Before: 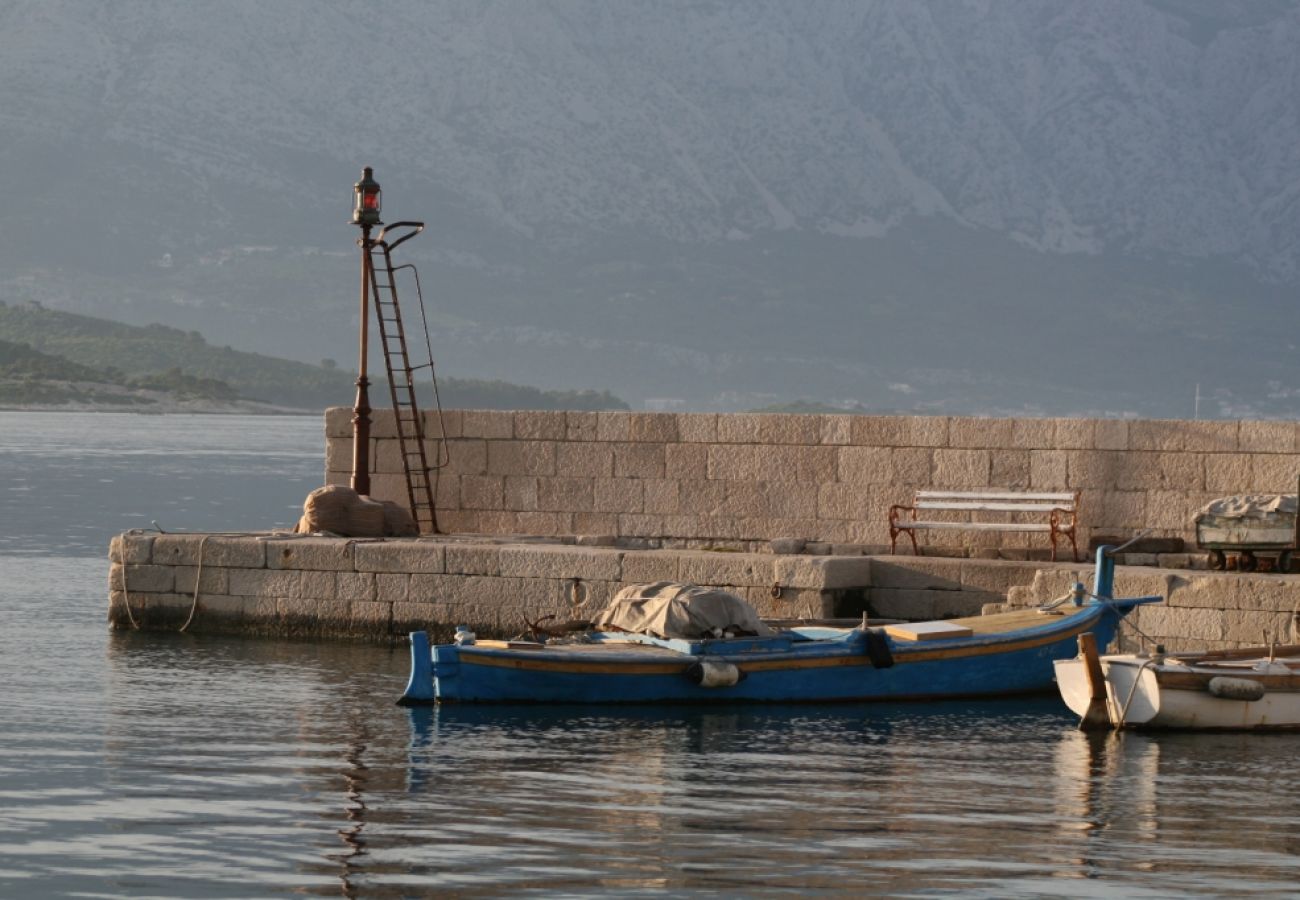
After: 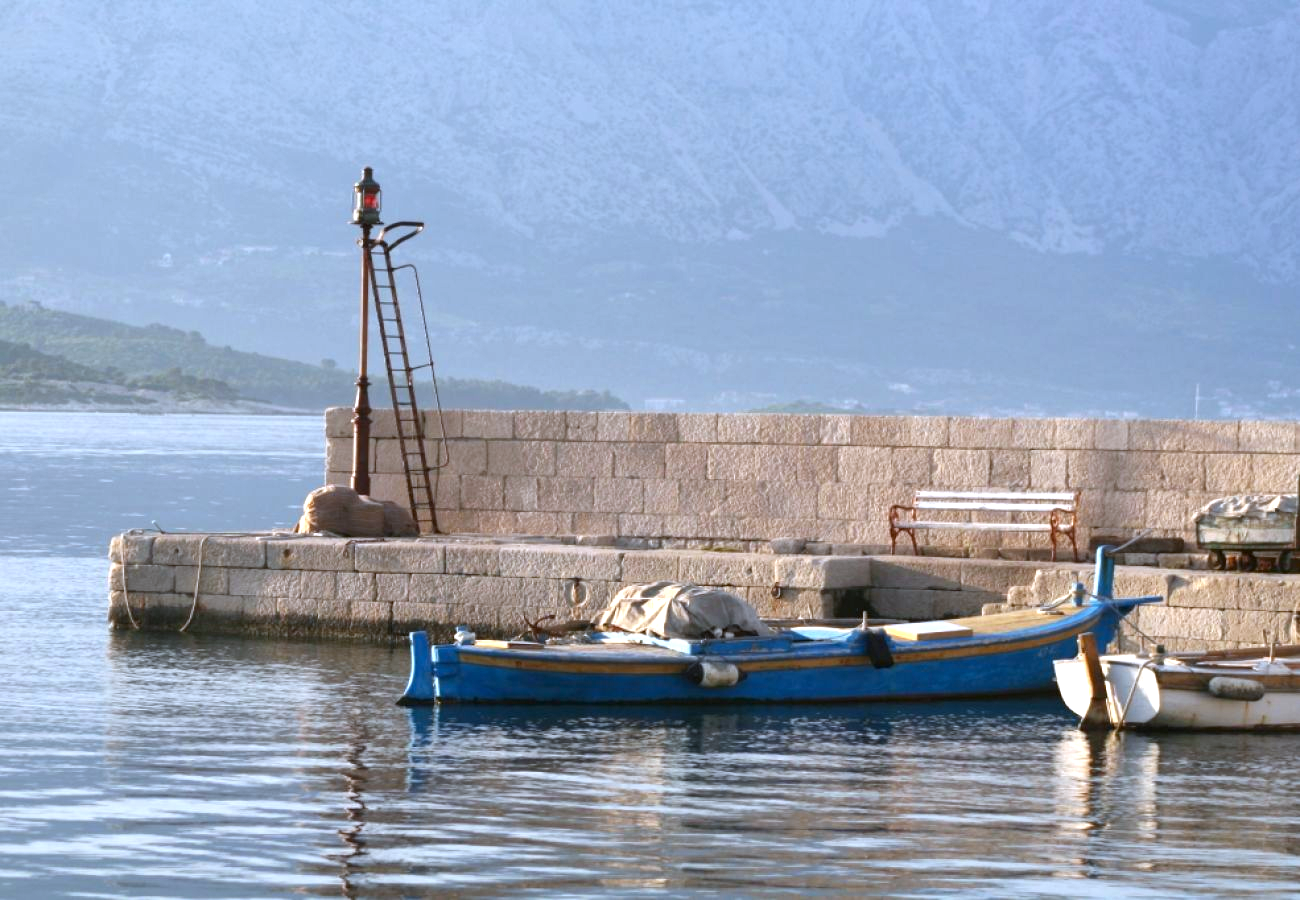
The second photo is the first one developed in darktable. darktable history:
color correction: saturation 1.11
white balance: red 0.926, green 1.003, blue 1.133
exposure: exposure 1.15 EV, compensate highlight preservation false
